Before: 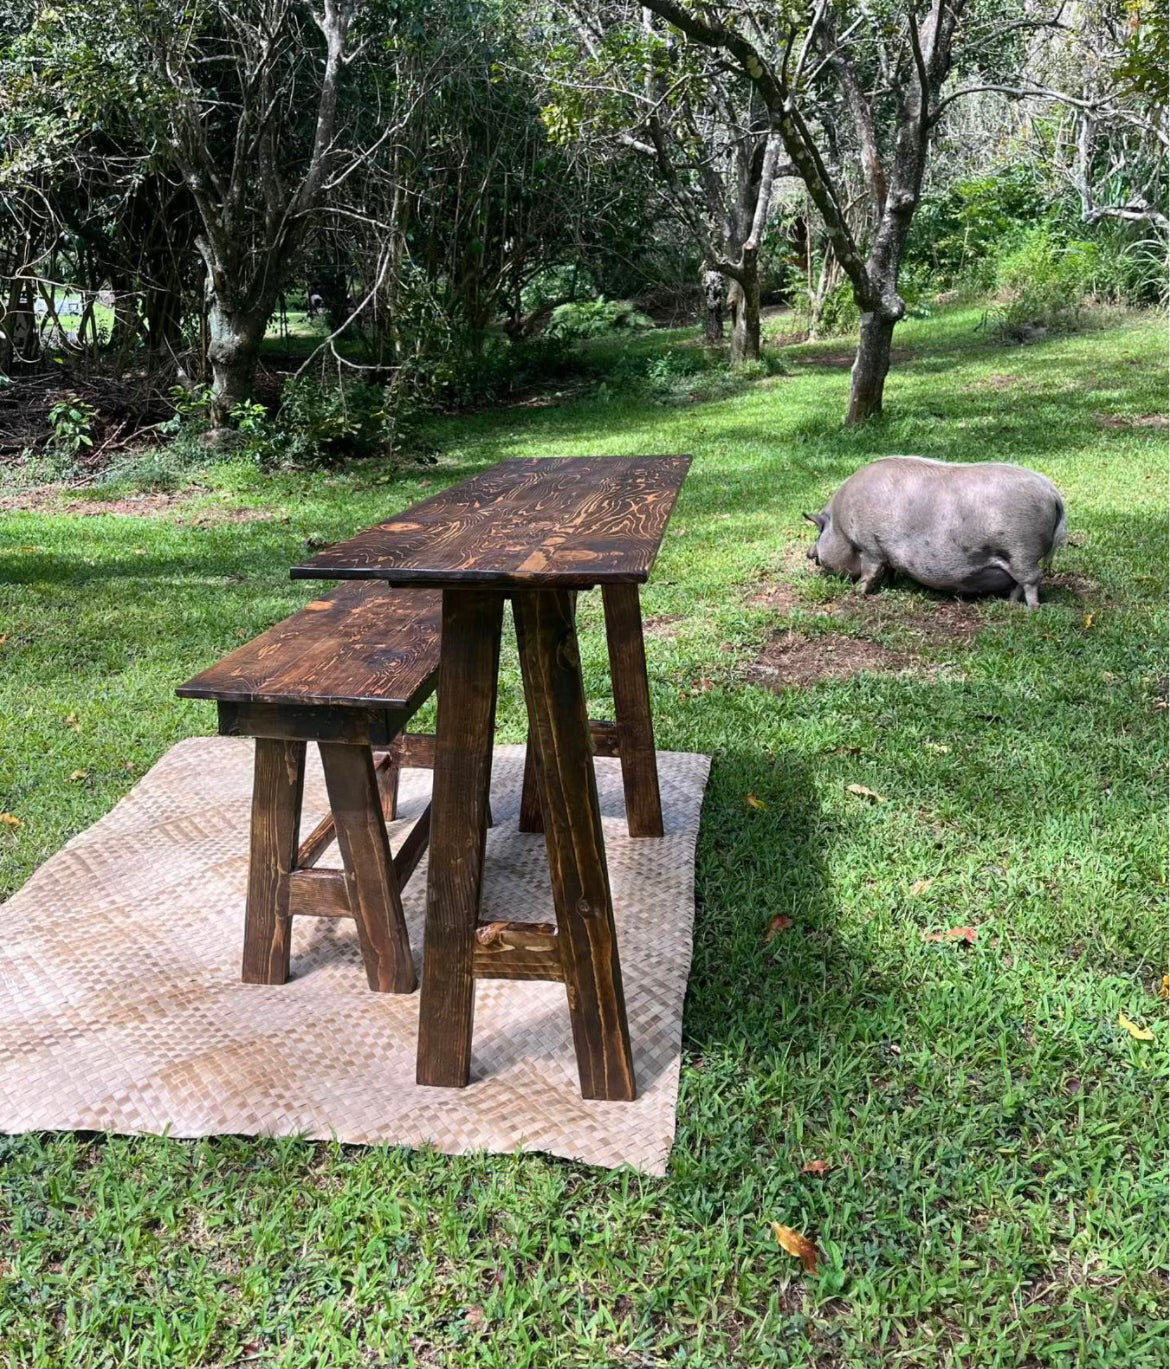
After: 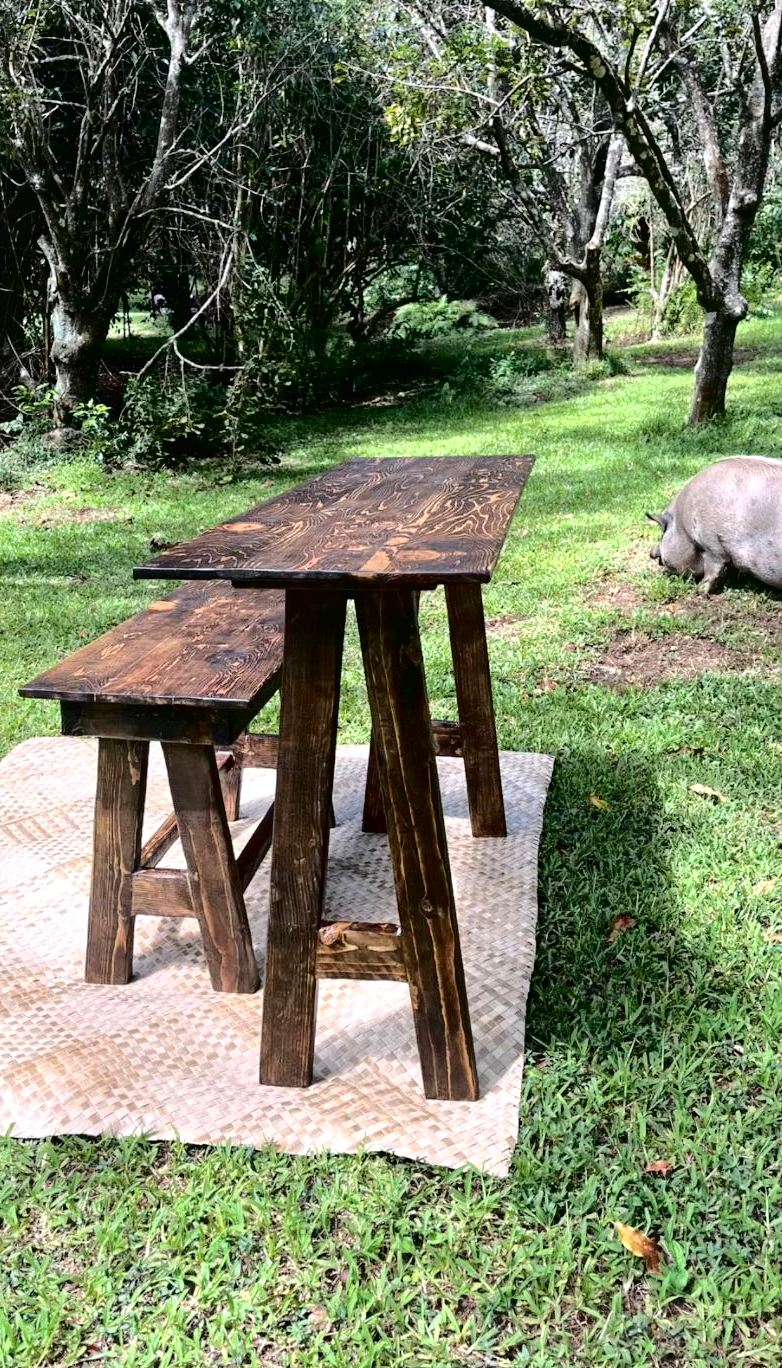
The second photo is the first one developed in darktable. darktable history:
crop and rotate: left 13.481%, right 19.671%
local contrast: mode bilateral grid, contrast 21, coarseness 50, detail 120%, midtone range 0.2
exposure: exposure 0.346 EV, compensate exposure bias true, compensate highlight preservation false
tone curve: curves: ch0 [(0, 0) (0.003, 0.026) (0.011, 0.025) (0.025, 0.022) (0.044, 0.022) (0.069, 0.028) (0.1, 0.041) (0.136, 0.062) (0.177, 0.103) (0.224, 0.167) (0.277, 0.242) (0.335, 0.343) (0.399, 0.452) (0.468, 0.539) (0.543, 0.614) (0.623, 0.683) (0.709, 0.749) (0.801, 0.827) (0.898, 0.918) (1, 1)], color space Lab, independent channels, preserve colors none
